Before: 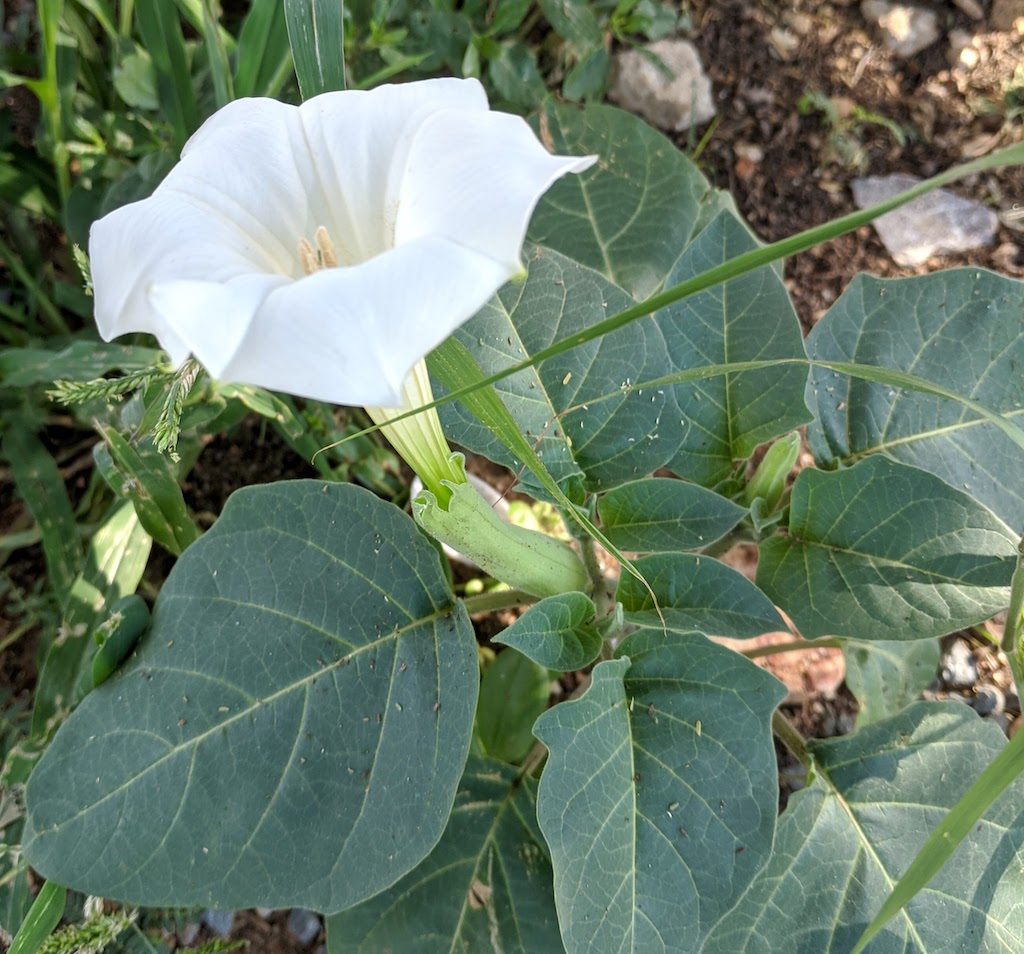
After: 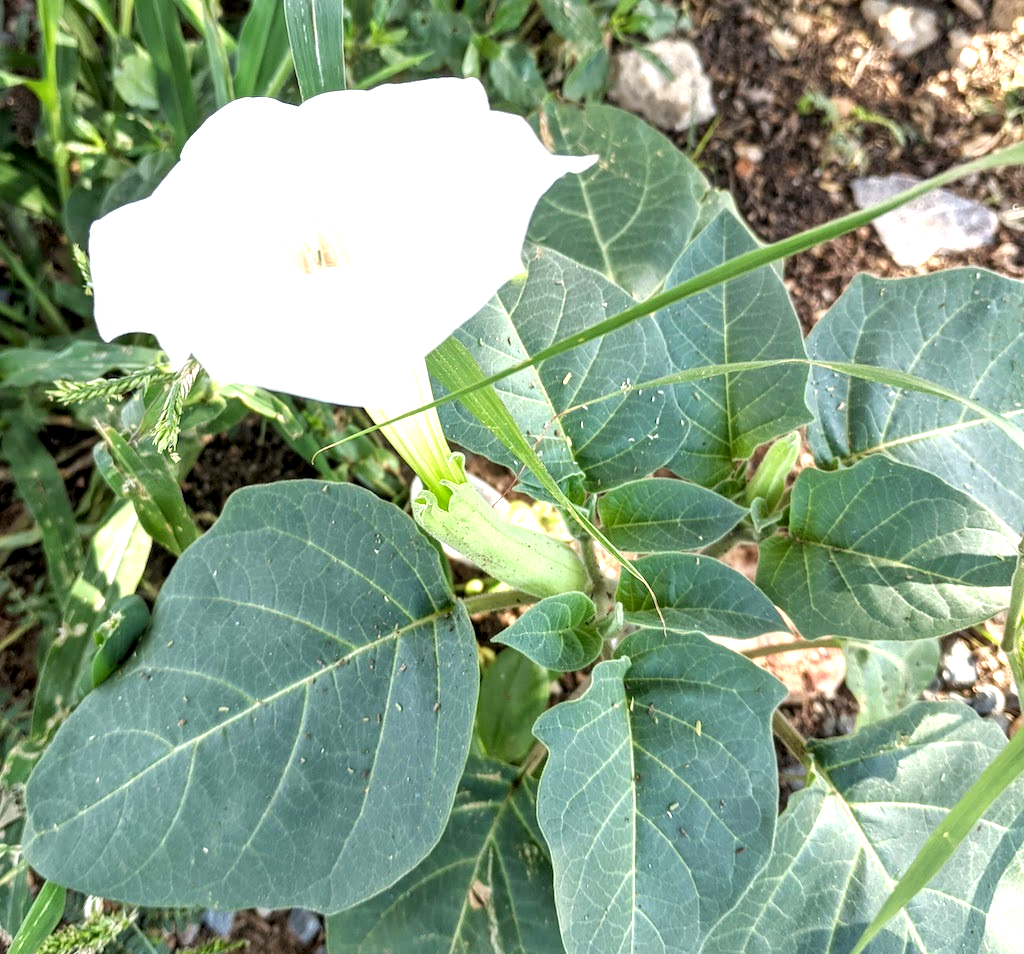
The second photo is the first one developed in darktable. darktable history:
local contrast: shadows 94%
exposure: black level correction 0, exposure 1 EV, compensate exposure bias true, compensate highlight preservation false
